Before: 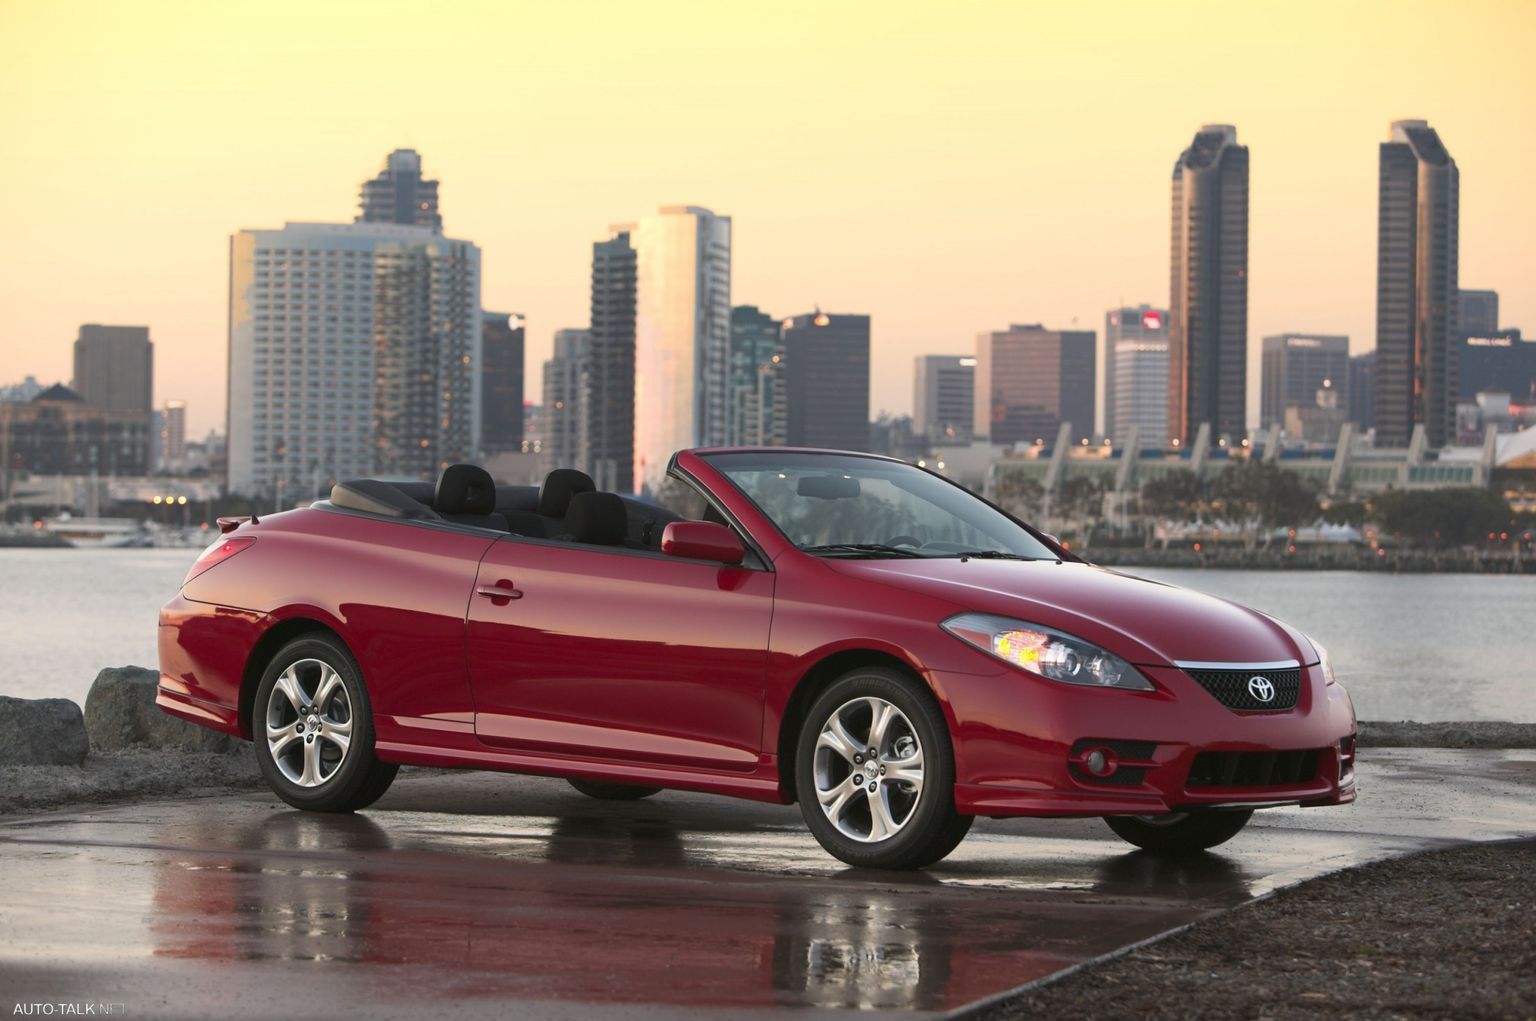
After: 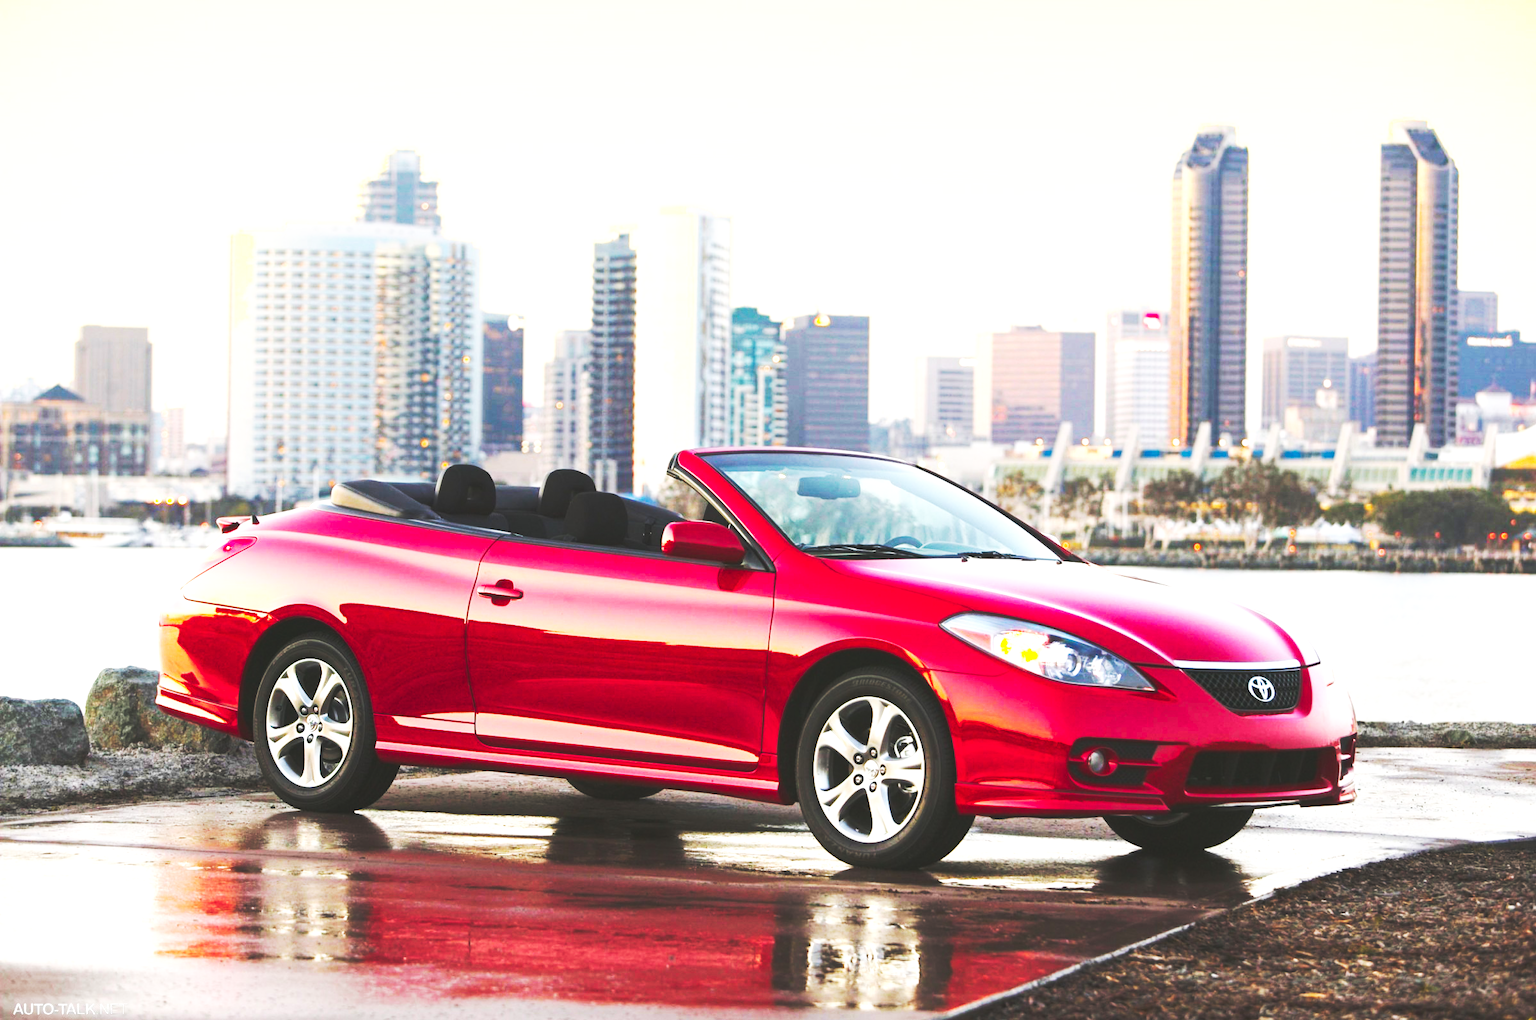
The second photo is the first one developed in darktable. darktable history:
base curve: curves: ch0 [(0, 0.015) (0.085, 0.116) (0.134, 0.298) (0.19, 0.545) (0.296, 0.764) (0.599, 0.982) (1, 1)], preserve colors none
local contrast: highlights 100%, shadows 100%, detail 120%, midtone range 0.2
exposure: exposure 0.648 EV, compensate highlight preservation false
color balance rgb: linear chroma grading › global chroma 15%, perceptual saturation grading › global saturation 30%
